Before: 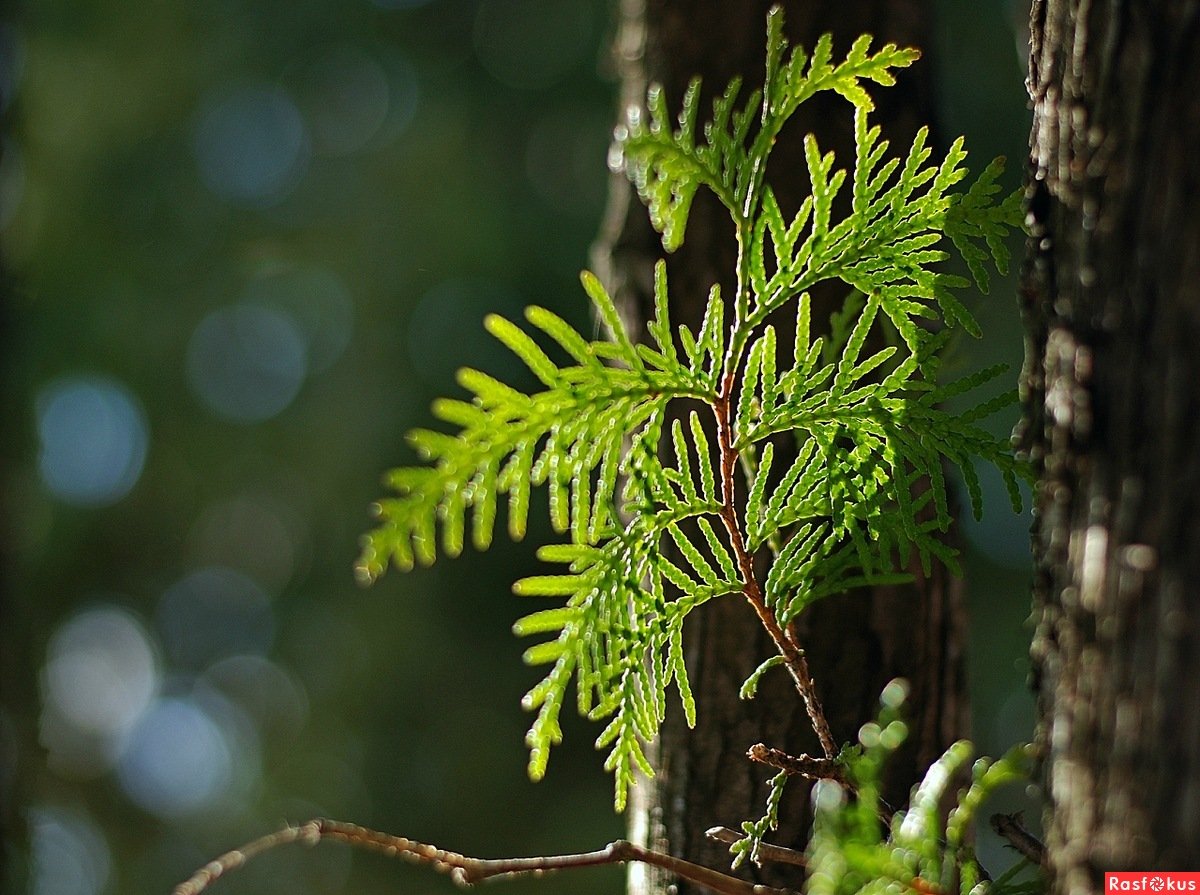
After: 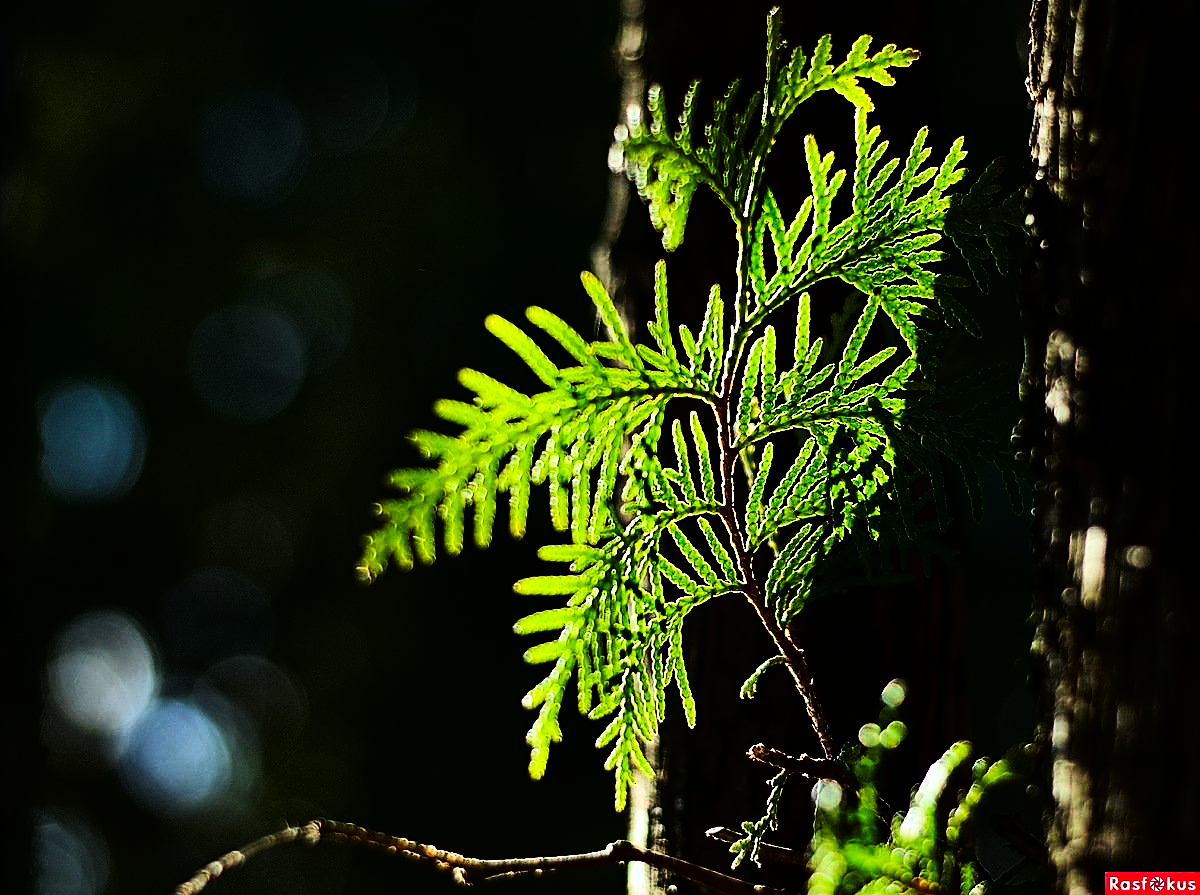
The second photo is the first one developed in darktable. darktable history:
sharpen: on, module defaults
tone curve: curves: ch0 [(0, 0) (0.16, 0.055) (0.506, 0.762) (1, 1.024)], color space Lab, linked channels, preserve colors none
contrast brightness saturation: contrast 0.1, brightness -0.26, saturation 0.14
